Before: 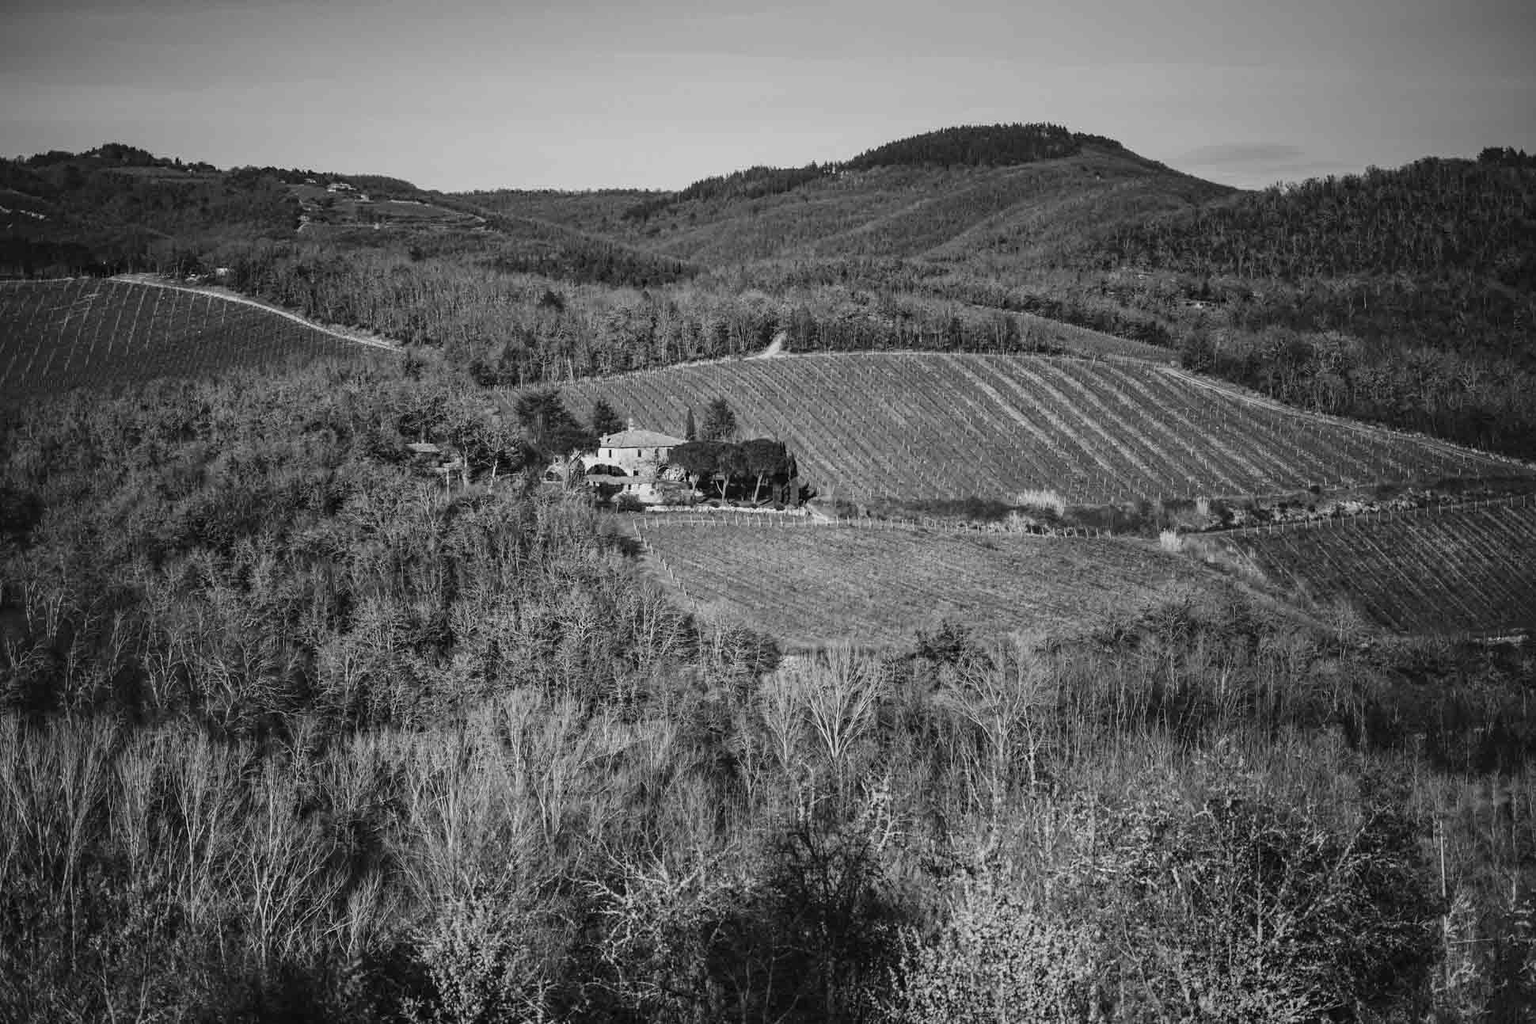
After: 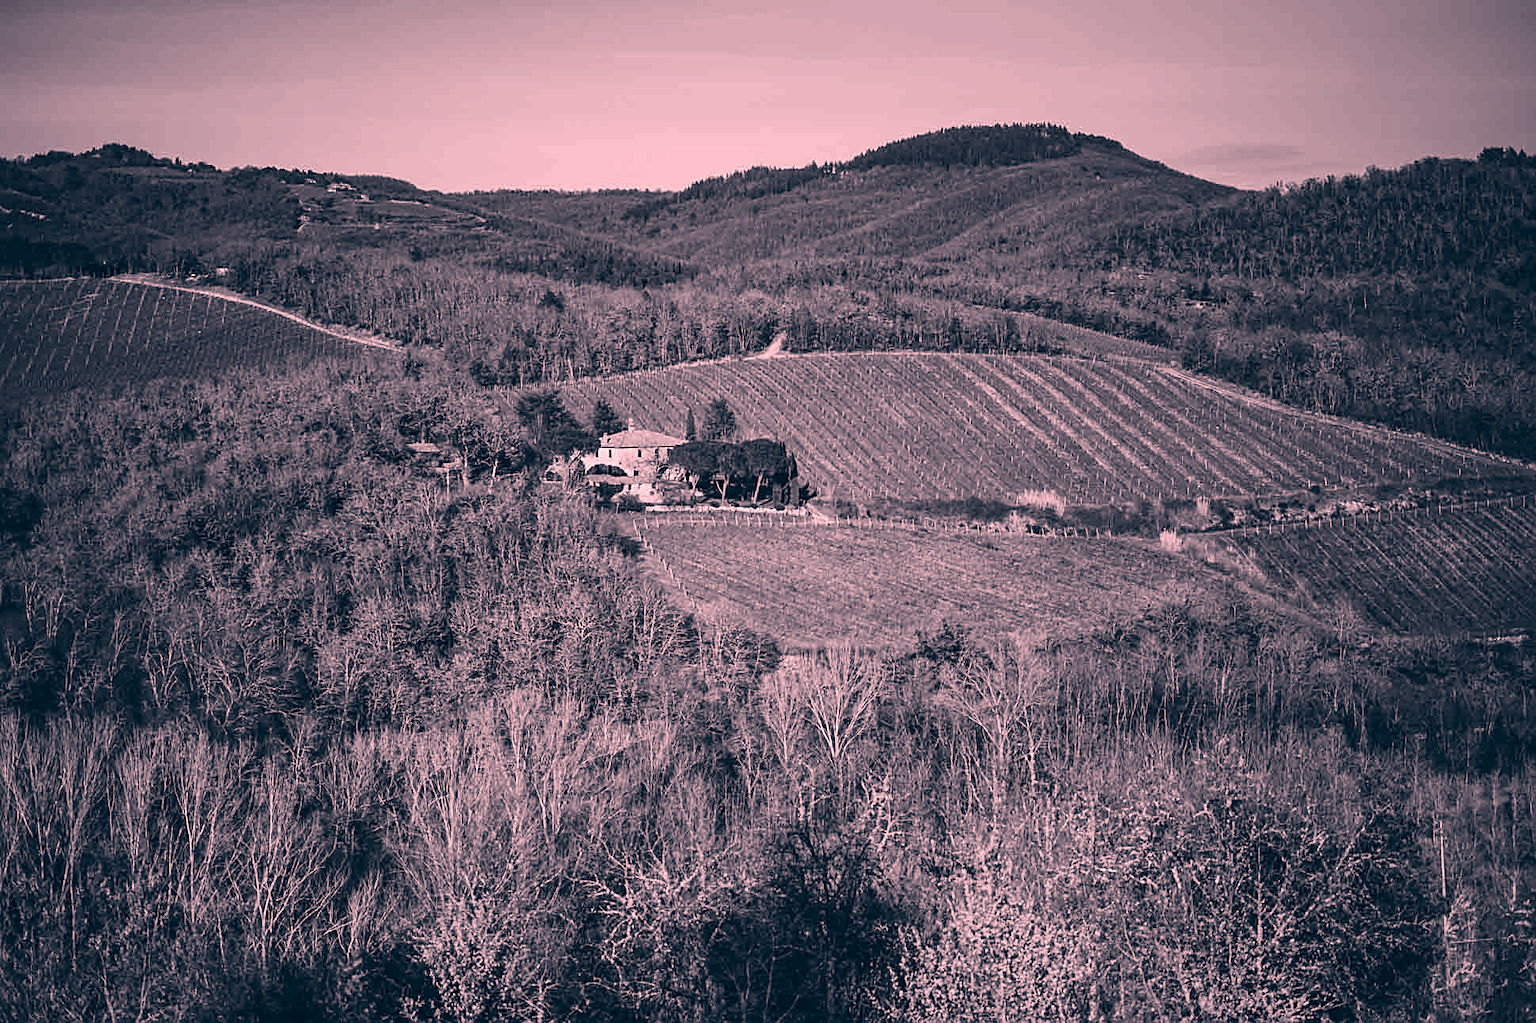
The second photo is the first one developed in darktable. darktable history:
color correction: highlights a* 10.32, highlights b* 14.66, shadows a* -9.59, shadows b* -15.02
white balance: red 1.188, blue 1.11
sharpen: on, module defaults
